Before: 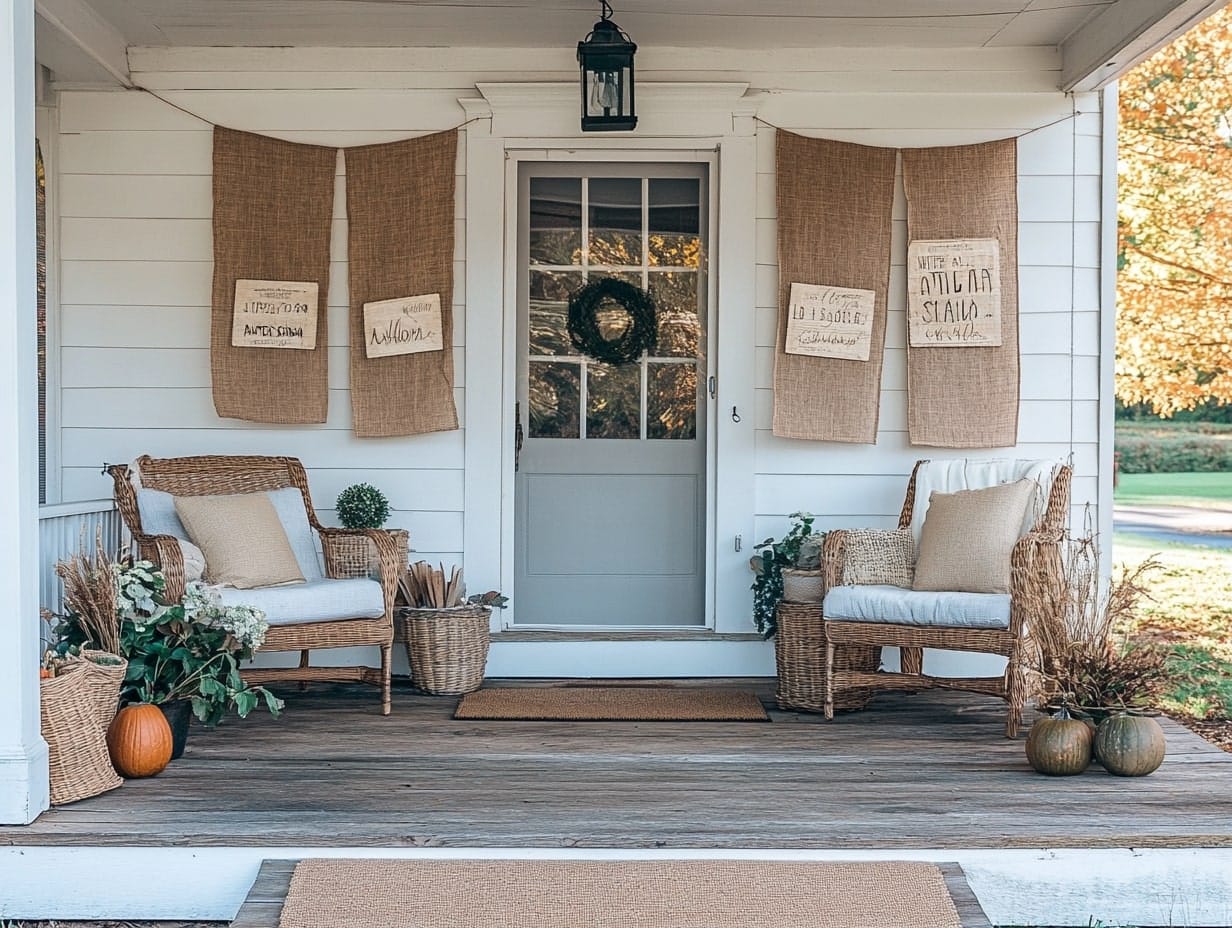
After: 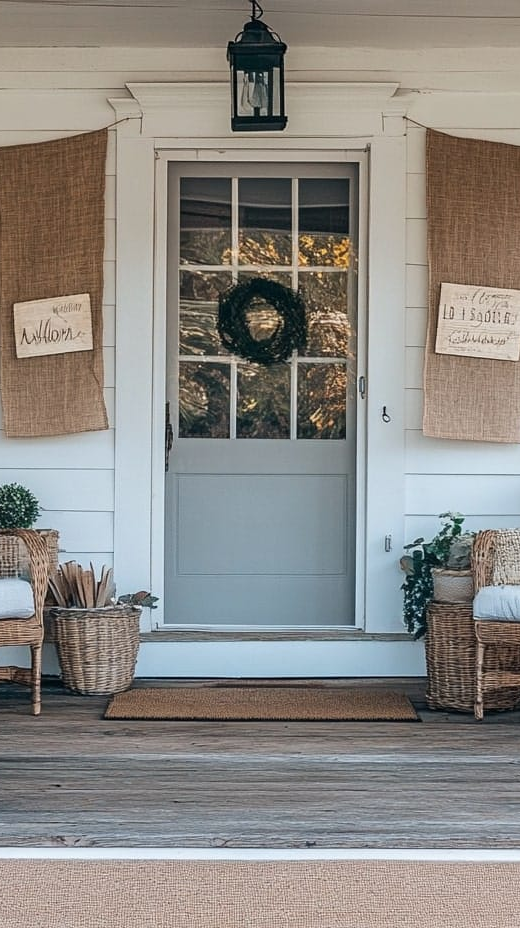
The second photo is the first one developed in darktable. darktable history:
crop: left 28.455%, right 29.212%
